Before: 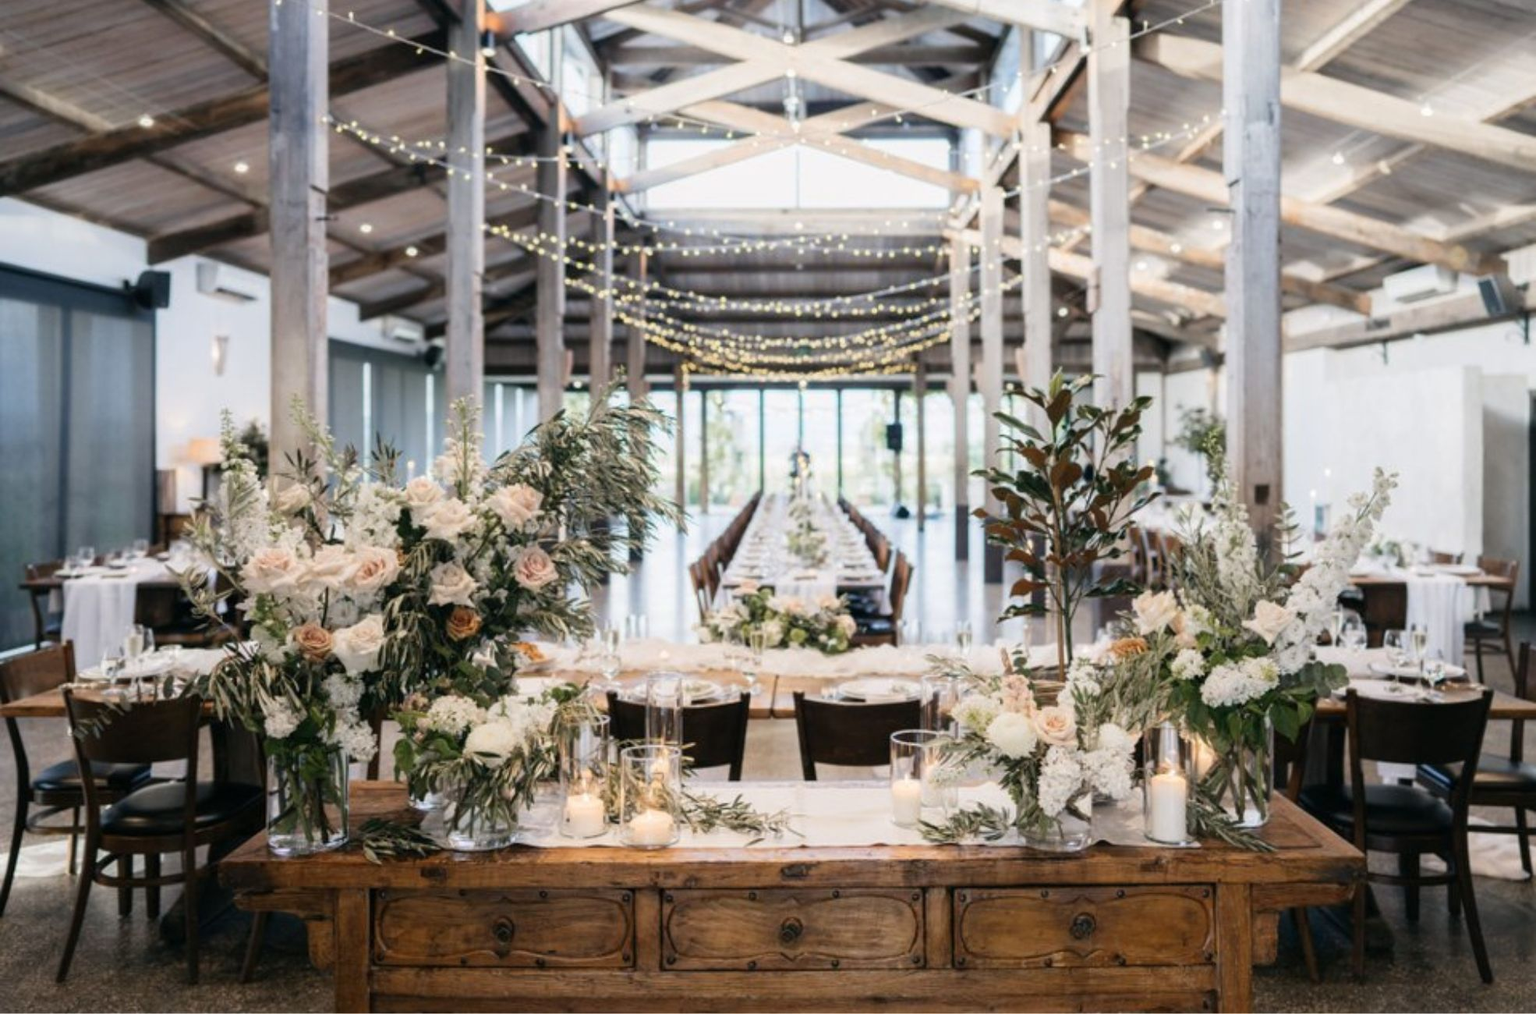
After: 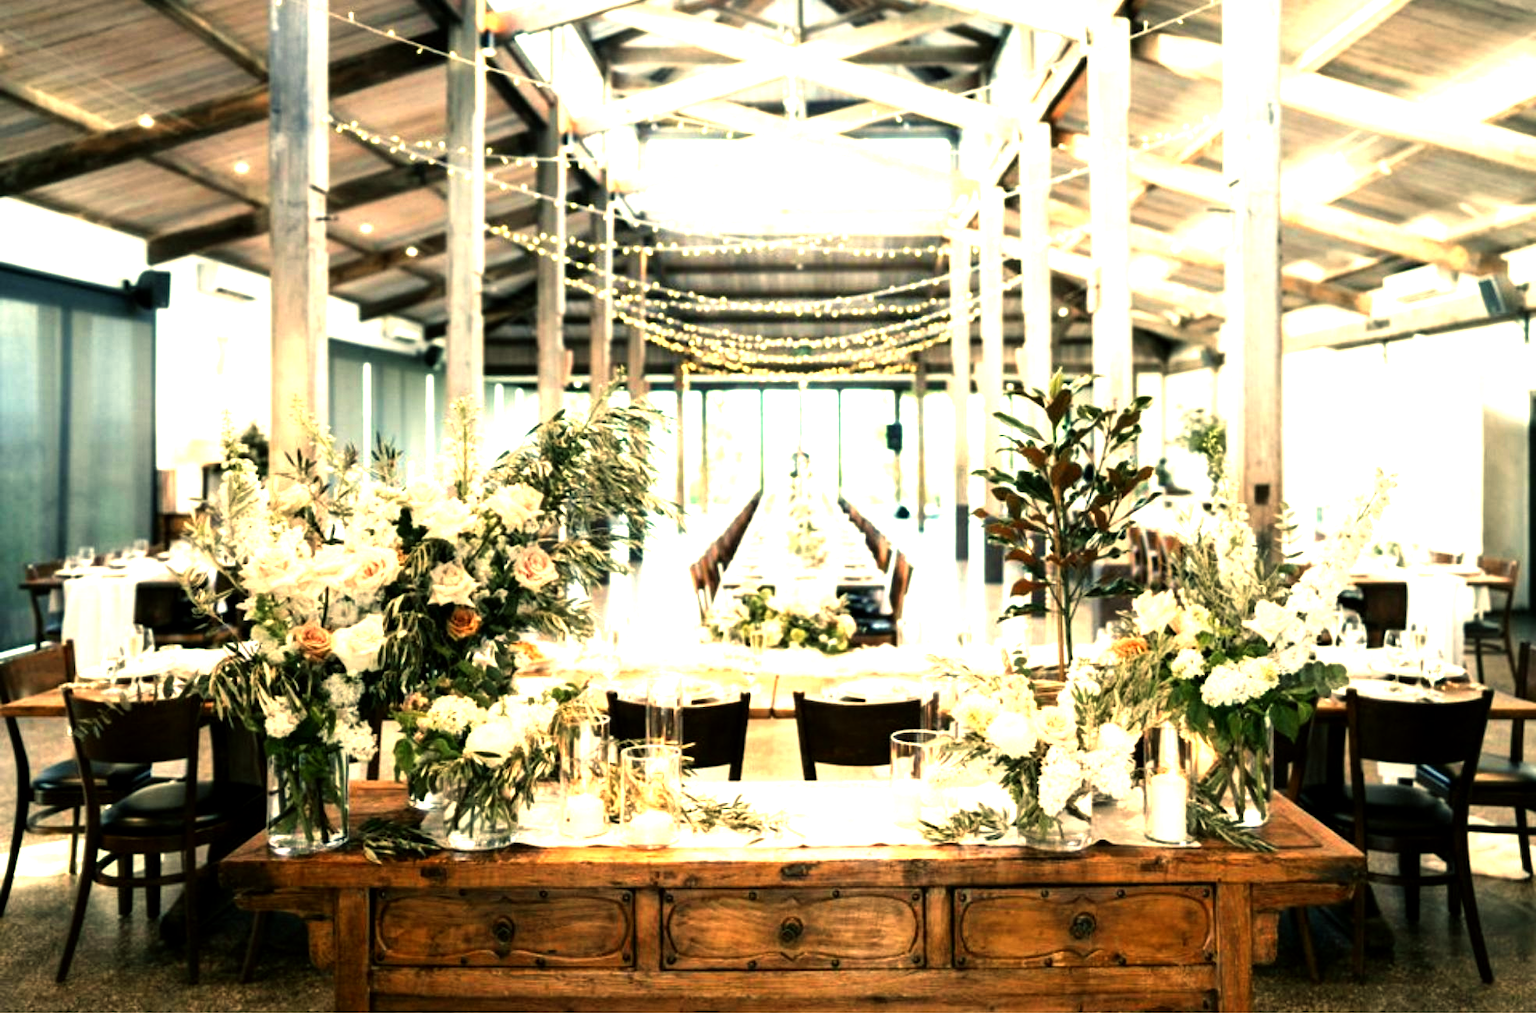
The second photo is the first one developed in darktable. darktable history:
exposure: black level correction 0.001, exposure 1.05 EV, compensate exposure bias true, compensate highlight preservation false
color balance: mode lift, gamma, gain (sRGB), lift [1.014, 0.966, 0.918, 0.87], gamma [0.86, 0.734, 0.918, 0.976], gain [1.063, 1.13, 1.063, 0.86]
